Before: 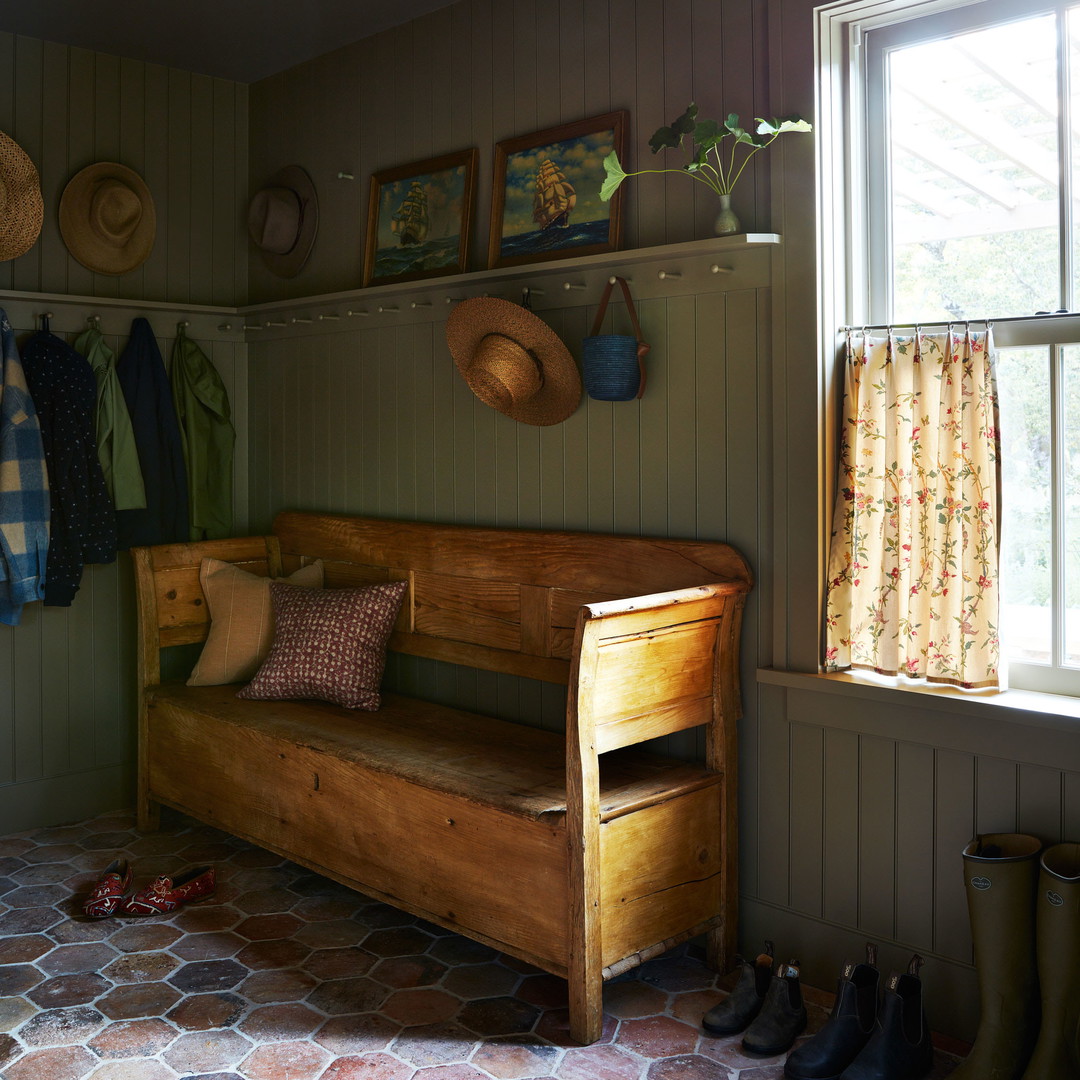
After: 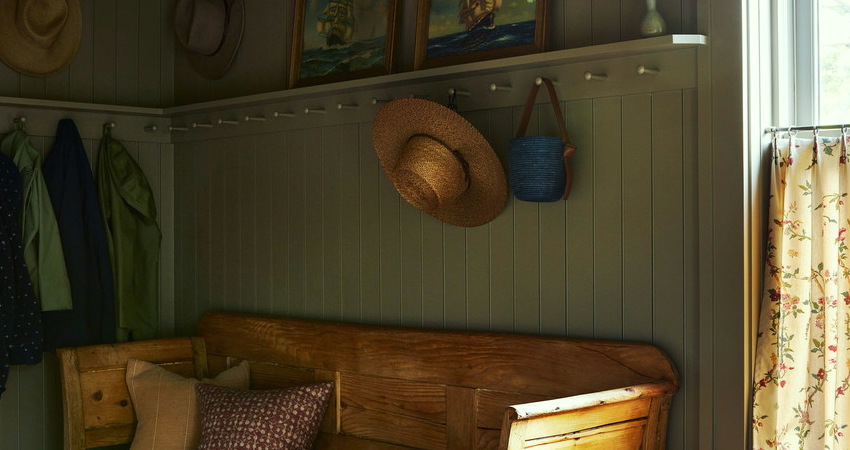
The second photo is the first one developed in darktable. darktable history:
crop: left 6.86%, top 18.451%, right 14.381%, bottom 39.852%
color correction: highlights a* -4.65, highlights b* 5.06, saturation 0.953
